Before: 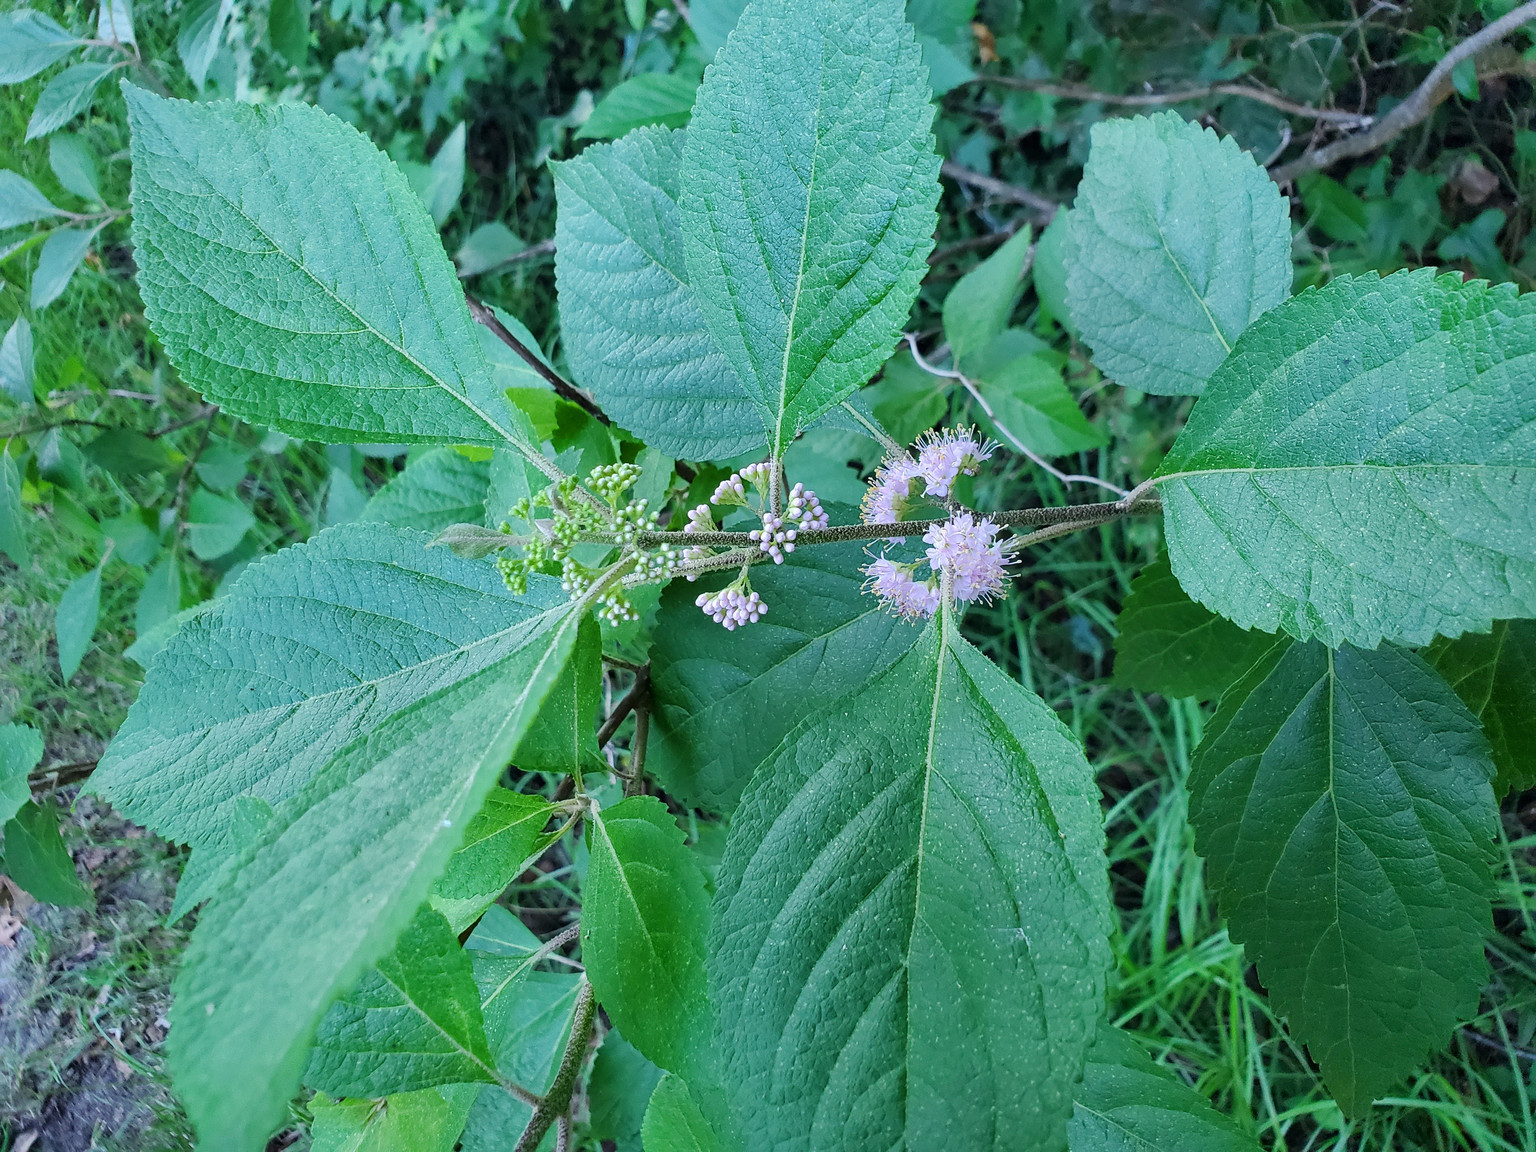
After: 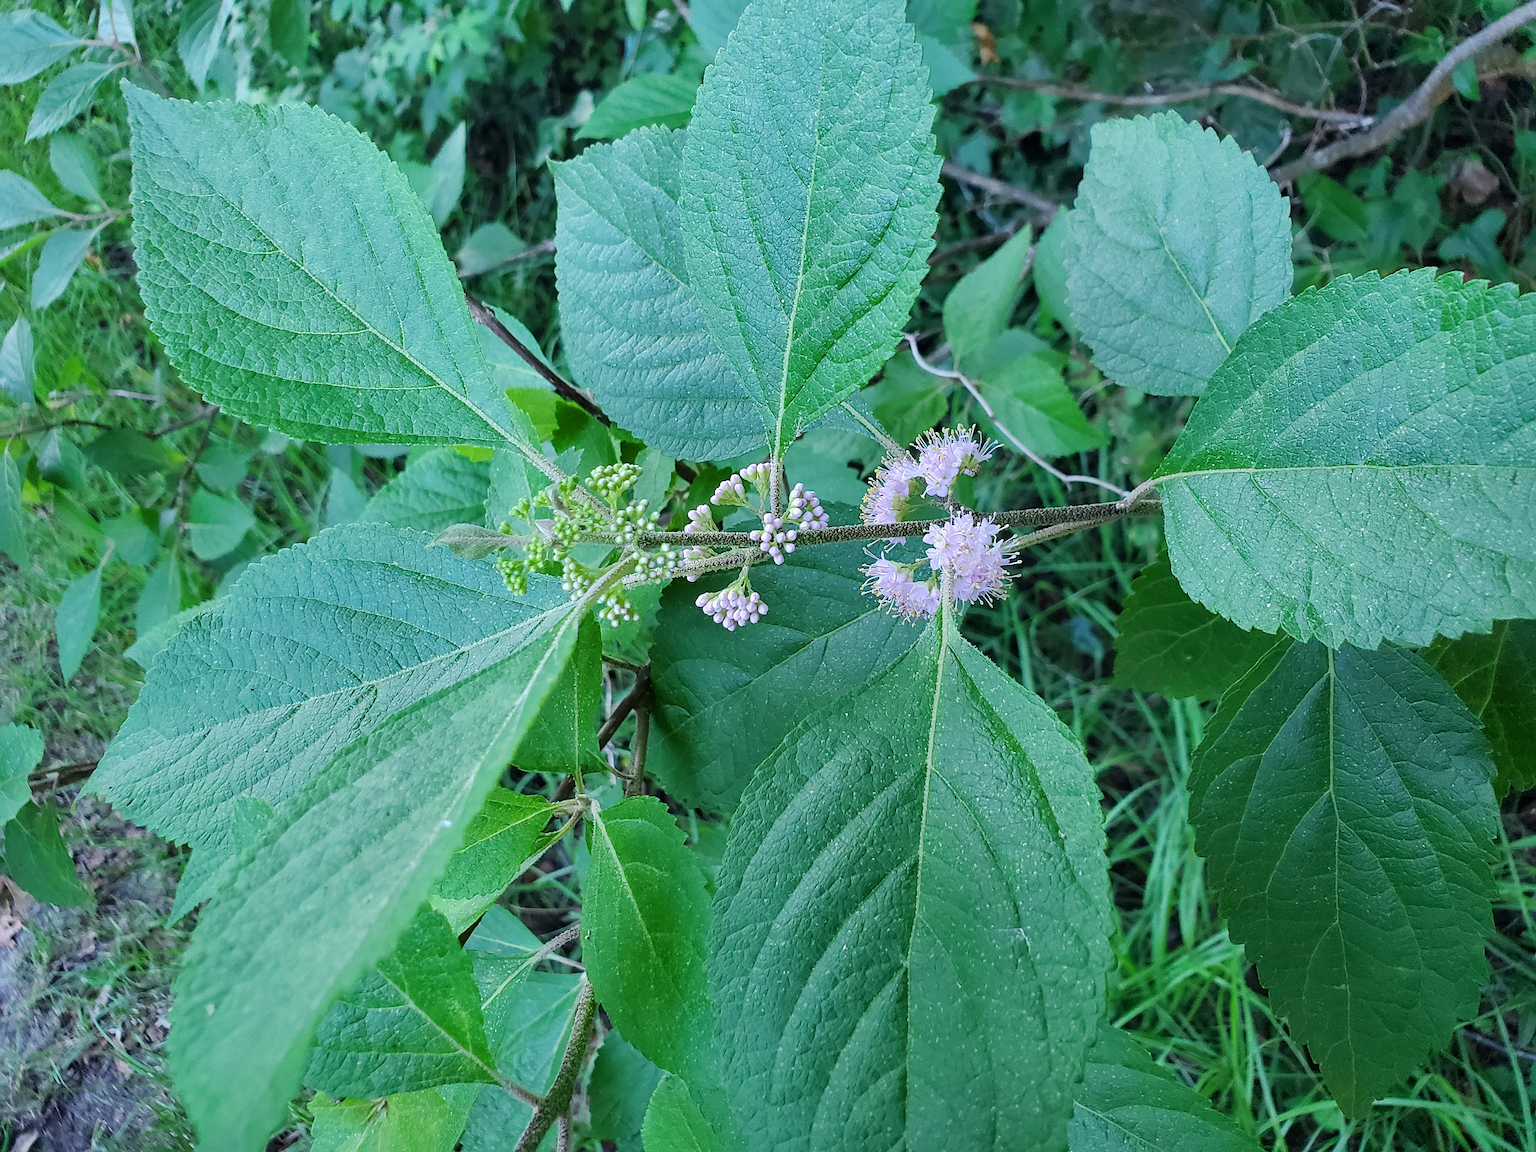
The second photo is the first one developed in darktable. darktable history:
sharpen: amount 0.215
